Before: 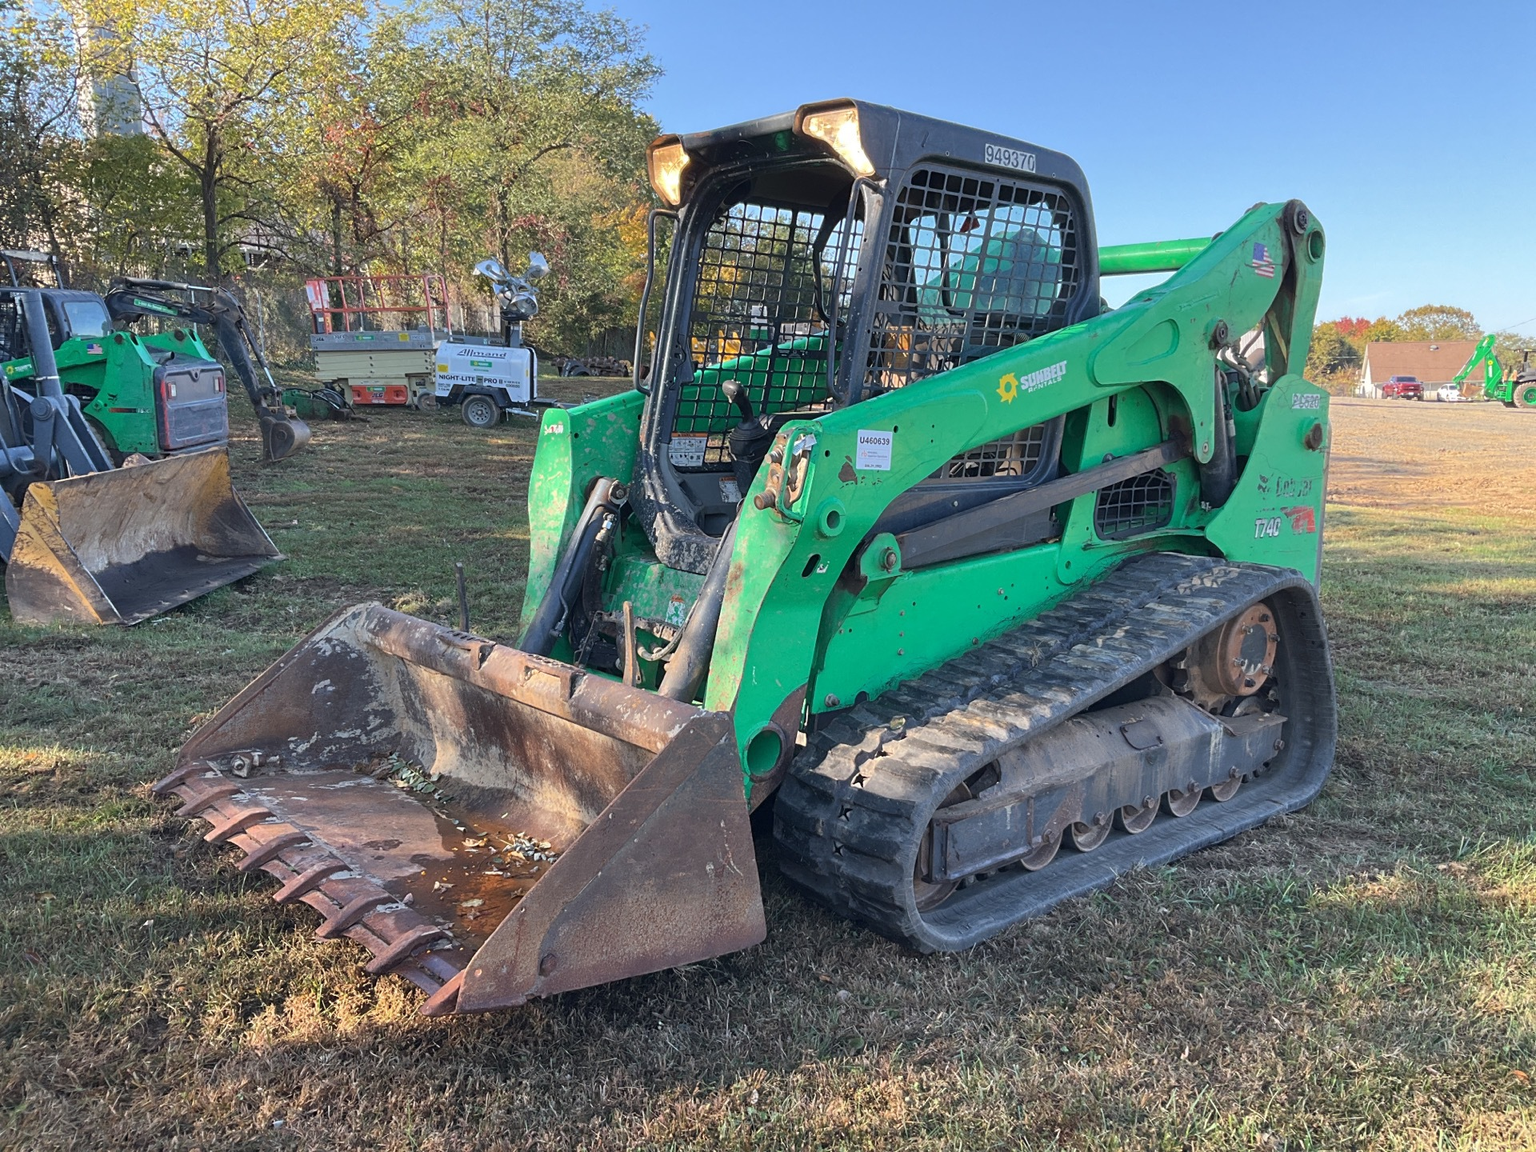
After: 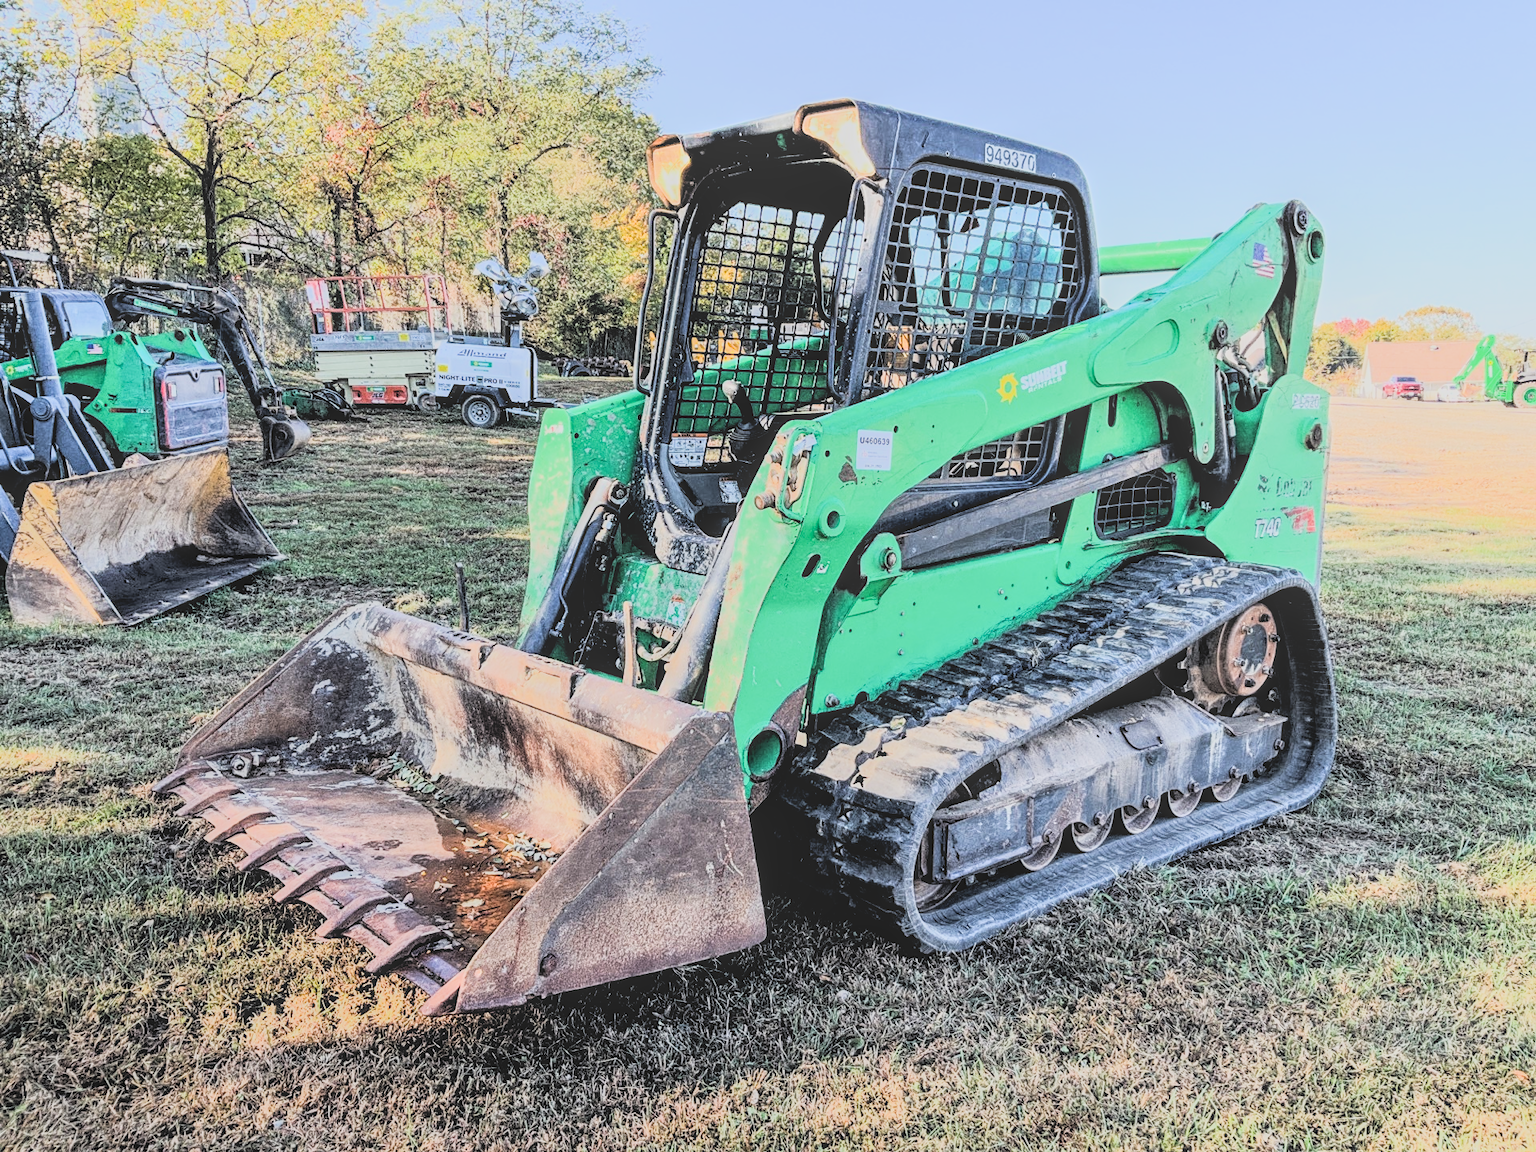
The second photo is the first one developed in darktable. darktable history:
local contrast: highlights 66%, shadows 33%, detail 166%, midtone range 0.2
filmic rgb: black relative exposure -5 EV, hardness 2.88, contrast 1.3, highlights saturation mix -30%
rgb curve: curves: ch0 [(0, 0) (0.21, 0.15) (0.24, 0.21) (0.5, 0.75) (0.75, 0.96) (0.89, 0.99) (1, 1)]; ch1 [(0, 0.02) (0.21, 0.13) (0.25, 0.2) (0.5, 0.67) (0.75, 0.9) (0.89, 0.97) (1, 1)]; ch2 [(0, 0.02) (0.21, 0.13) (0.25, 0.2) (0.5, 0.67) (0.75, 0.9) (0.89, 0.97) (1, 1)], compensate middle gray true
